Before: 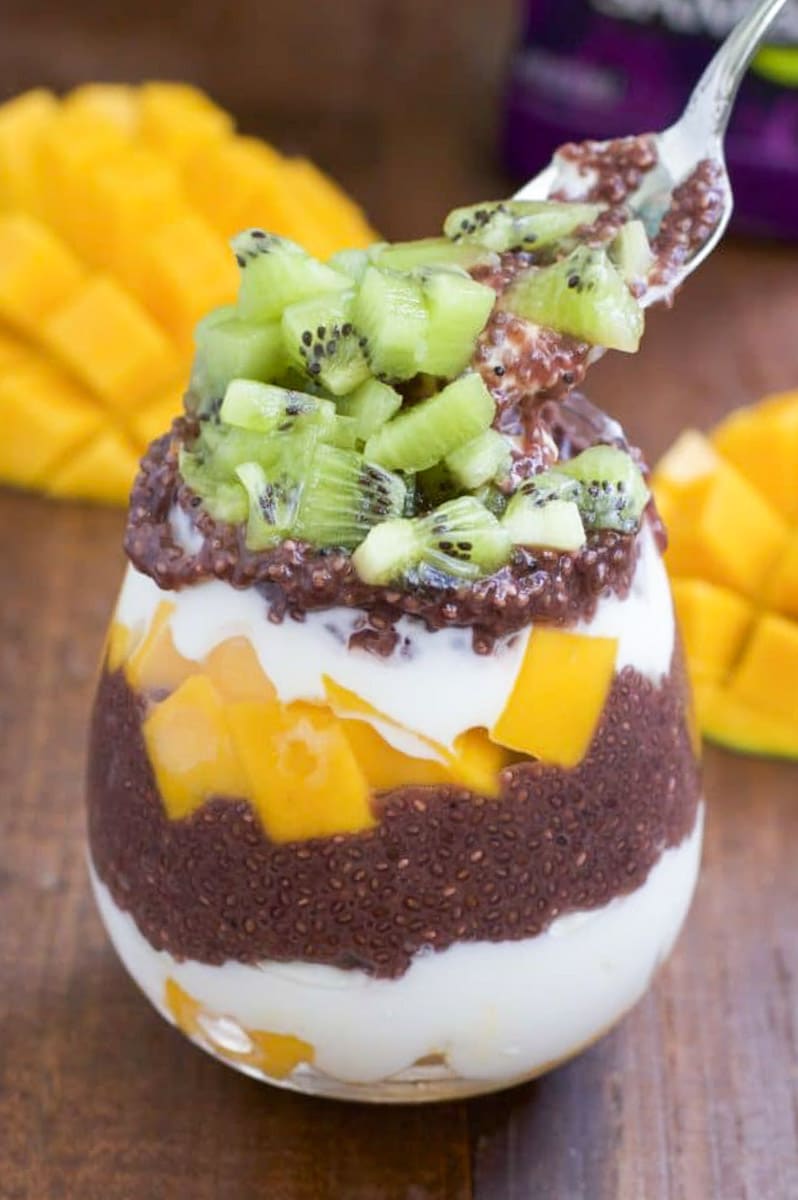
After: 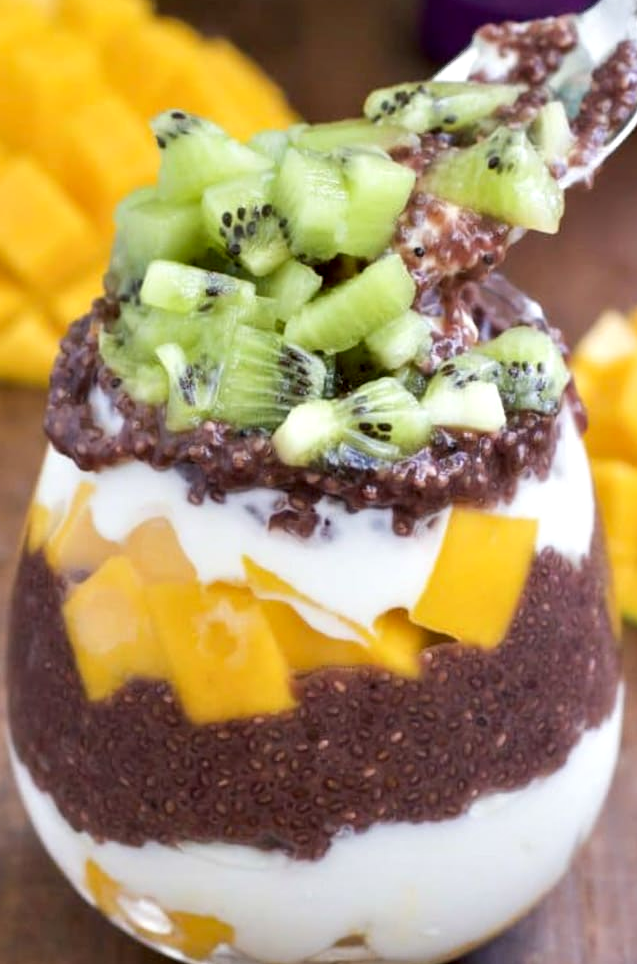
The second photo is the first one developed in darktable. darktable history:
crop and rotate: left 10.062%, top 9.943%, right 10.078%, bottom 9.697%
exposure: compensate highlight preservation false
contrast equalizer: y [[0.514, 0.573, 0.581, 0.508, 0.5, 0.5], [0.5 ×6], [0.5 ×6], [0 ×6], [0 ×6]]
